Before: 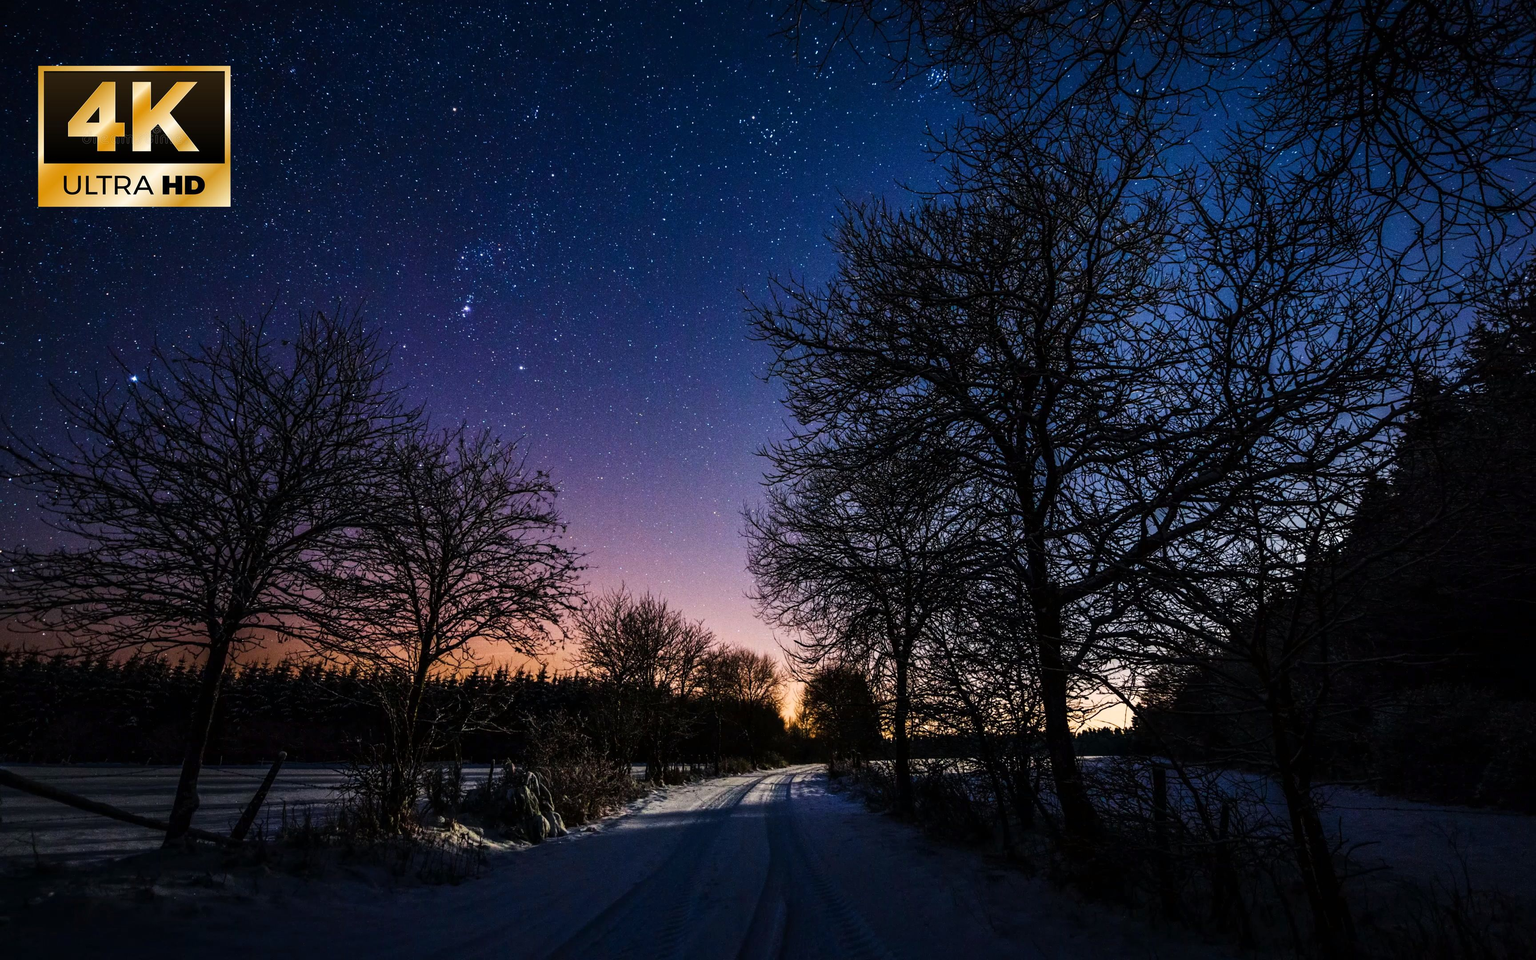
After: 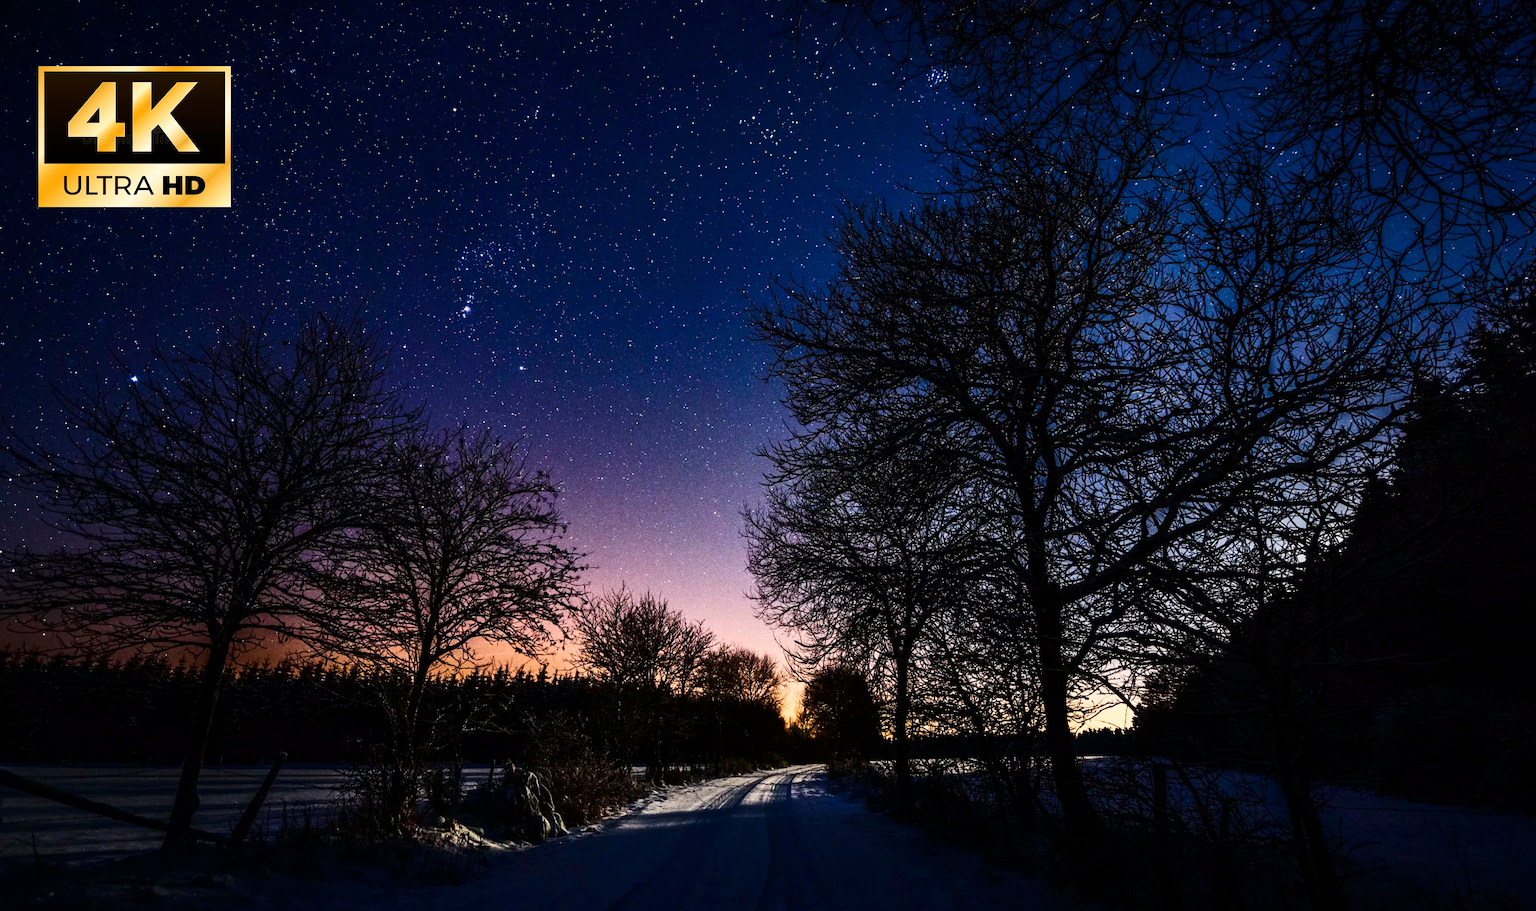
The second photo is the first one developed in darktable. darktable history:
crop and rotate: top 0.008%, bottom 5.029%
color correction: highlights a* 0.892, highlights b* 2.8, saturation 1.08
contrast brightness saturation: contrast 0.296
